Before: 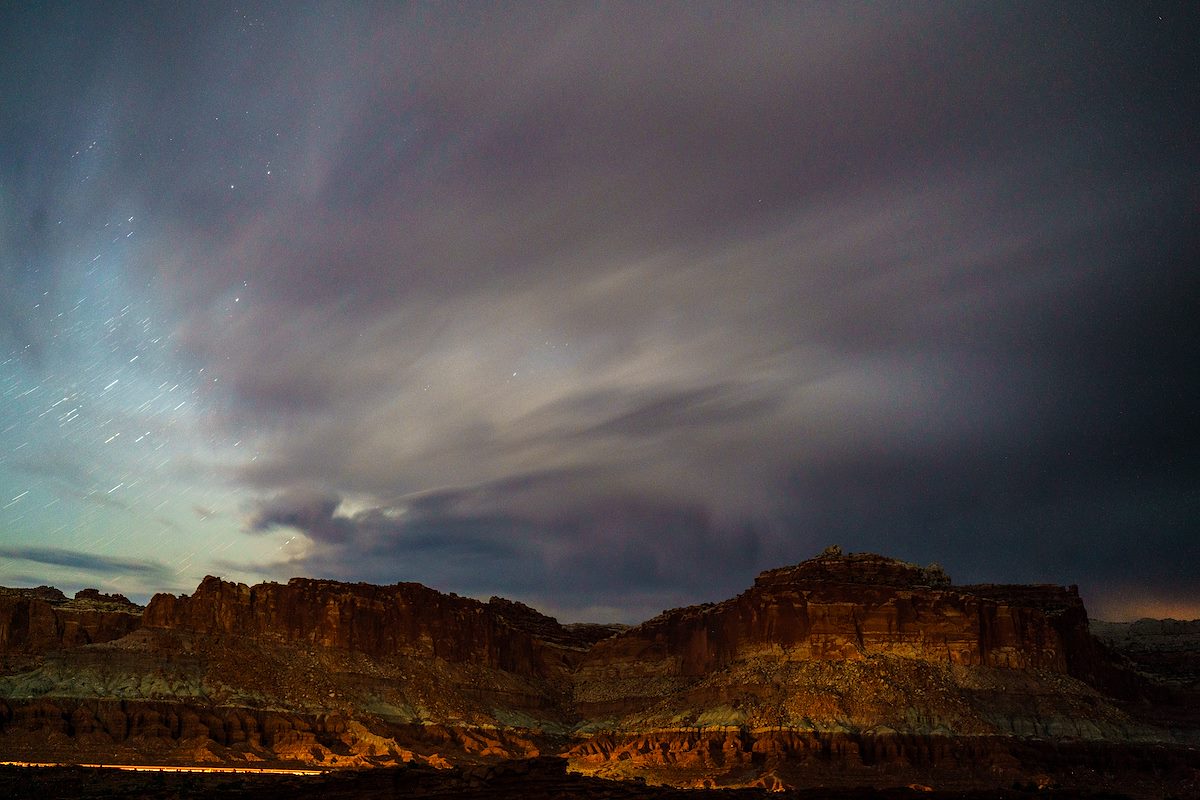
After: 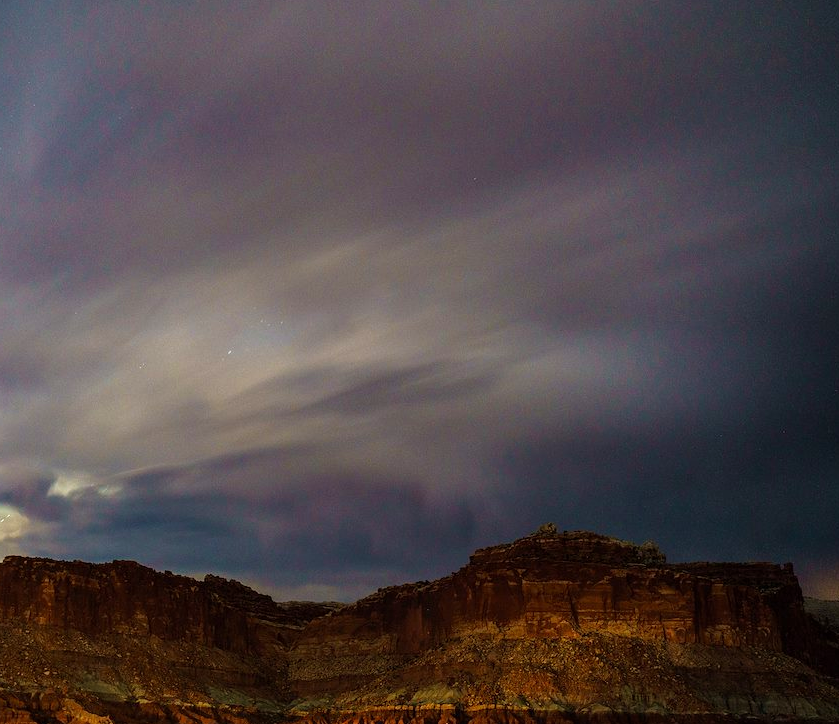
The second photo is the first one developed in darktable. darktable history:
velvia: on, module defaults
crop and rotate: left 23.815%, top 2.75%, right 6.234%, bottom 6.74%
